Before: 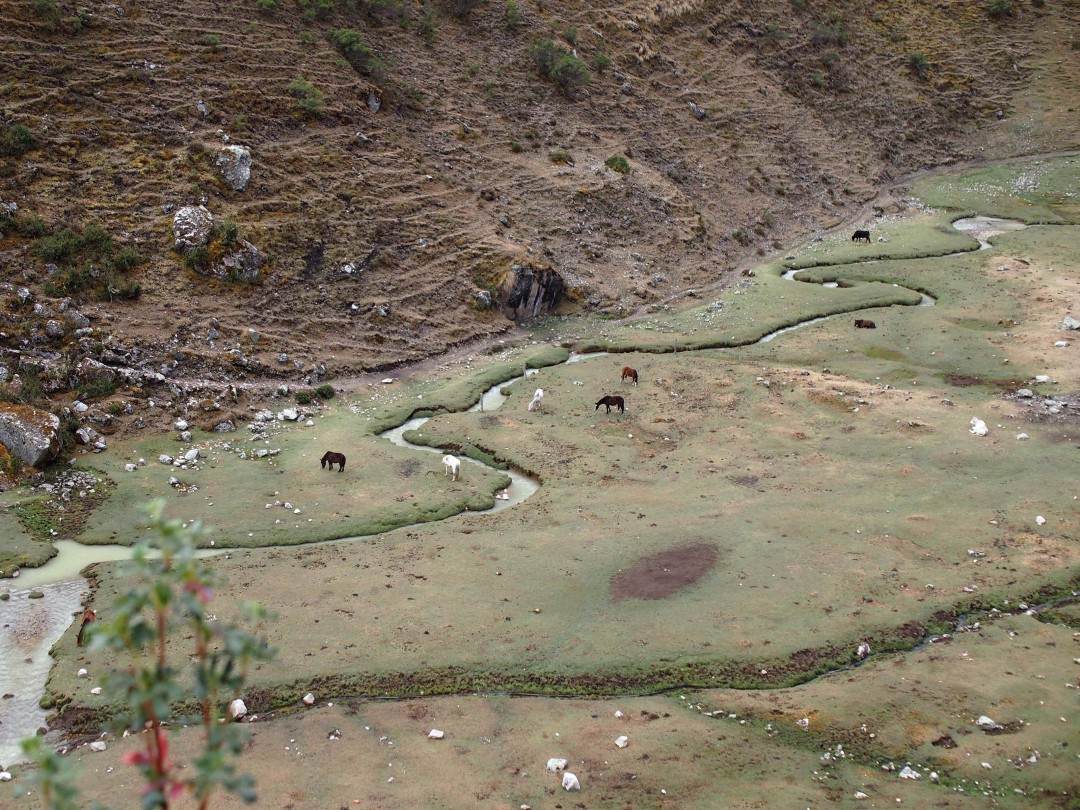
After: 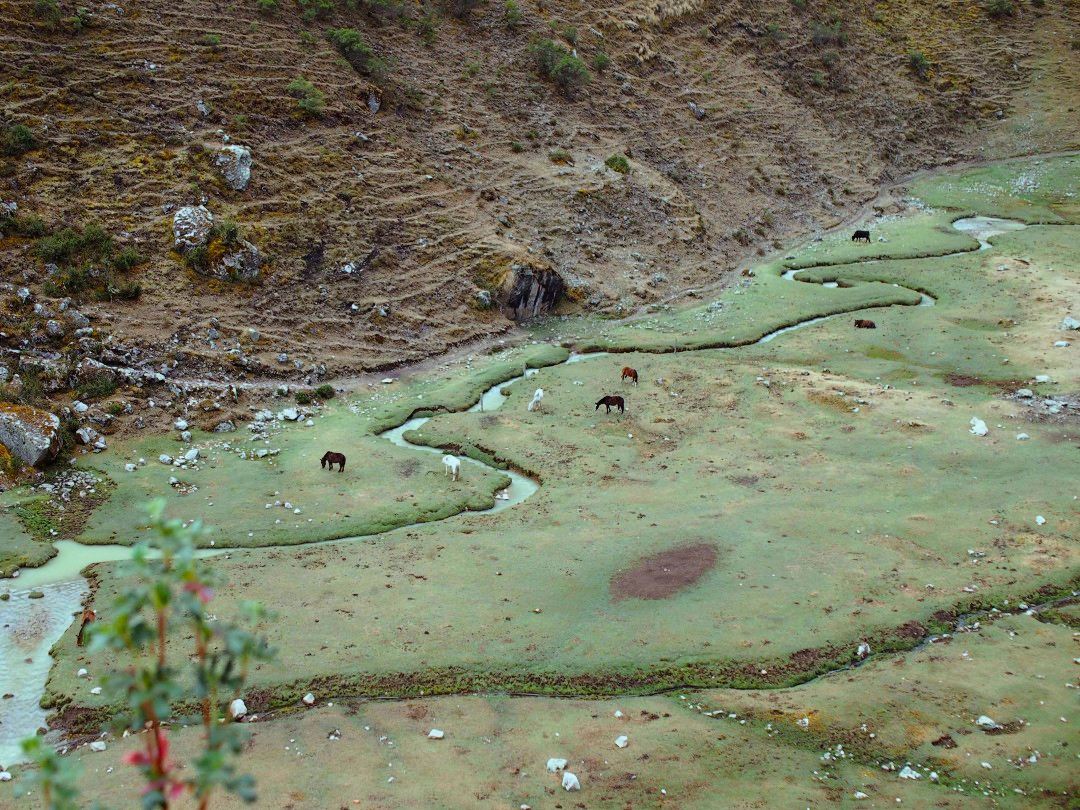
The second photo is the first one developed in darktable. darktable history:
color balance rgb: highlights gain › luminance 15.199%, highlights gain › chroma 3.984%, highlights gain › hue 208.39°, perceptual saturation grading › global saturation 19.68%, global vibrance 20%
filmic rgb: black relative exposure -14.22 EV, white relative exposure 3.38 EV, hardness 7.84, contrast 0.986
